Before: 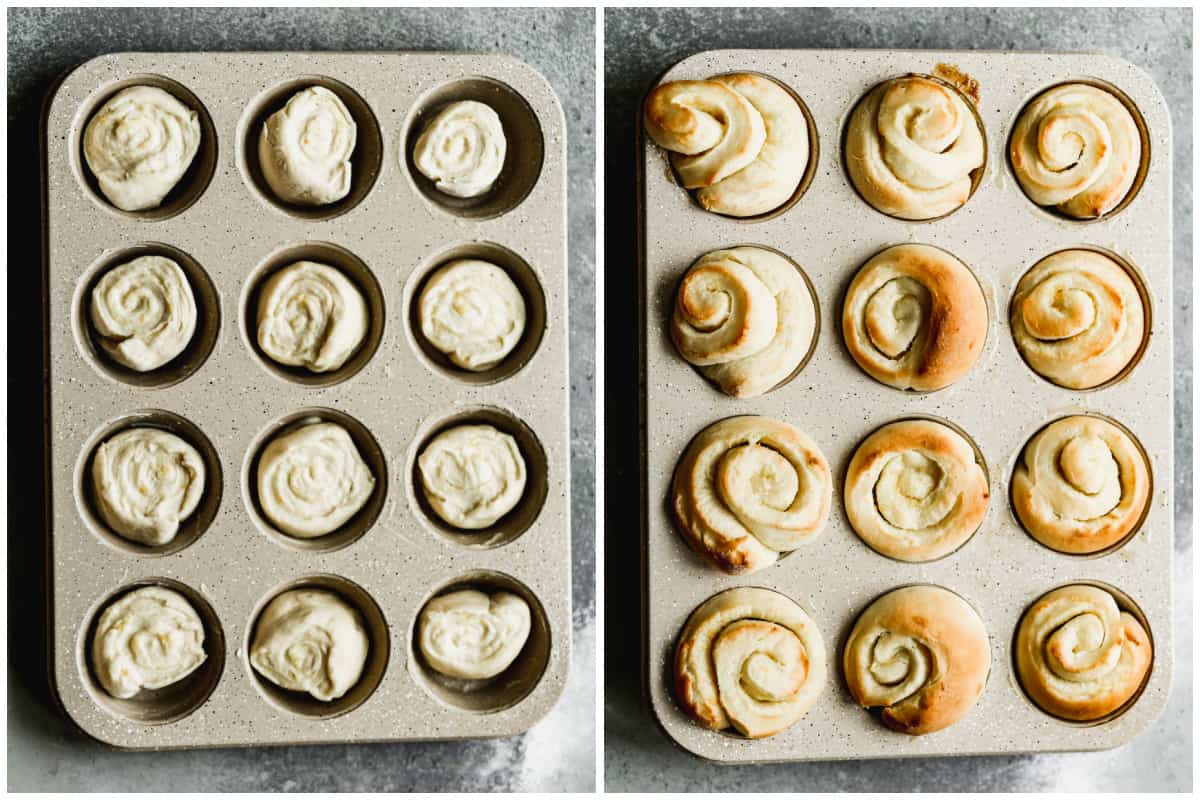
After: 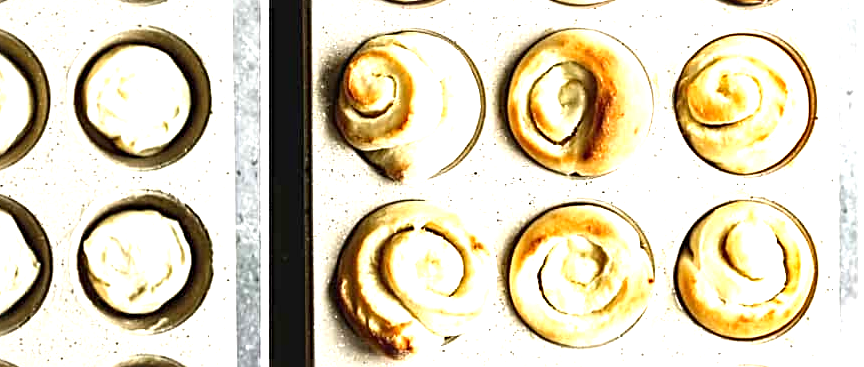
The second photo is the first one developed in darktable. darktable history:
exposure: exposure 1.2 EV, compensate highlight preservation false
crop and rotate: left 27.938%, top 27.046%, bottom 27.046%
sharpen: radius 3.119
